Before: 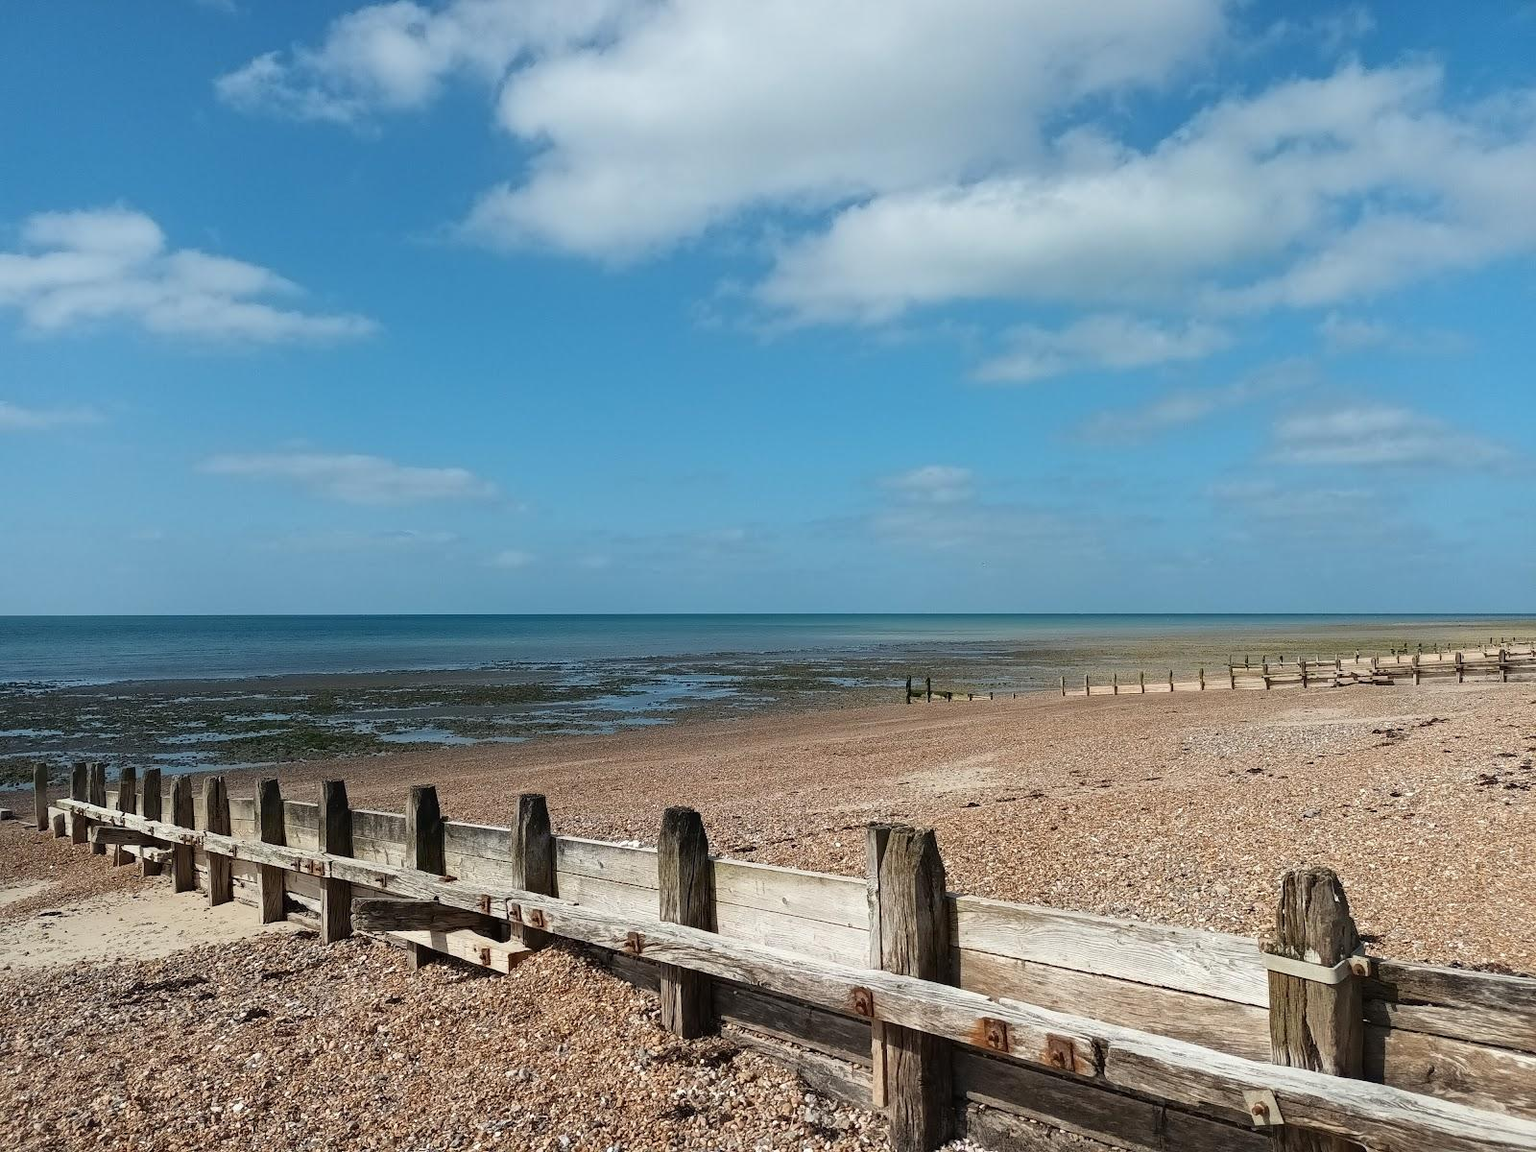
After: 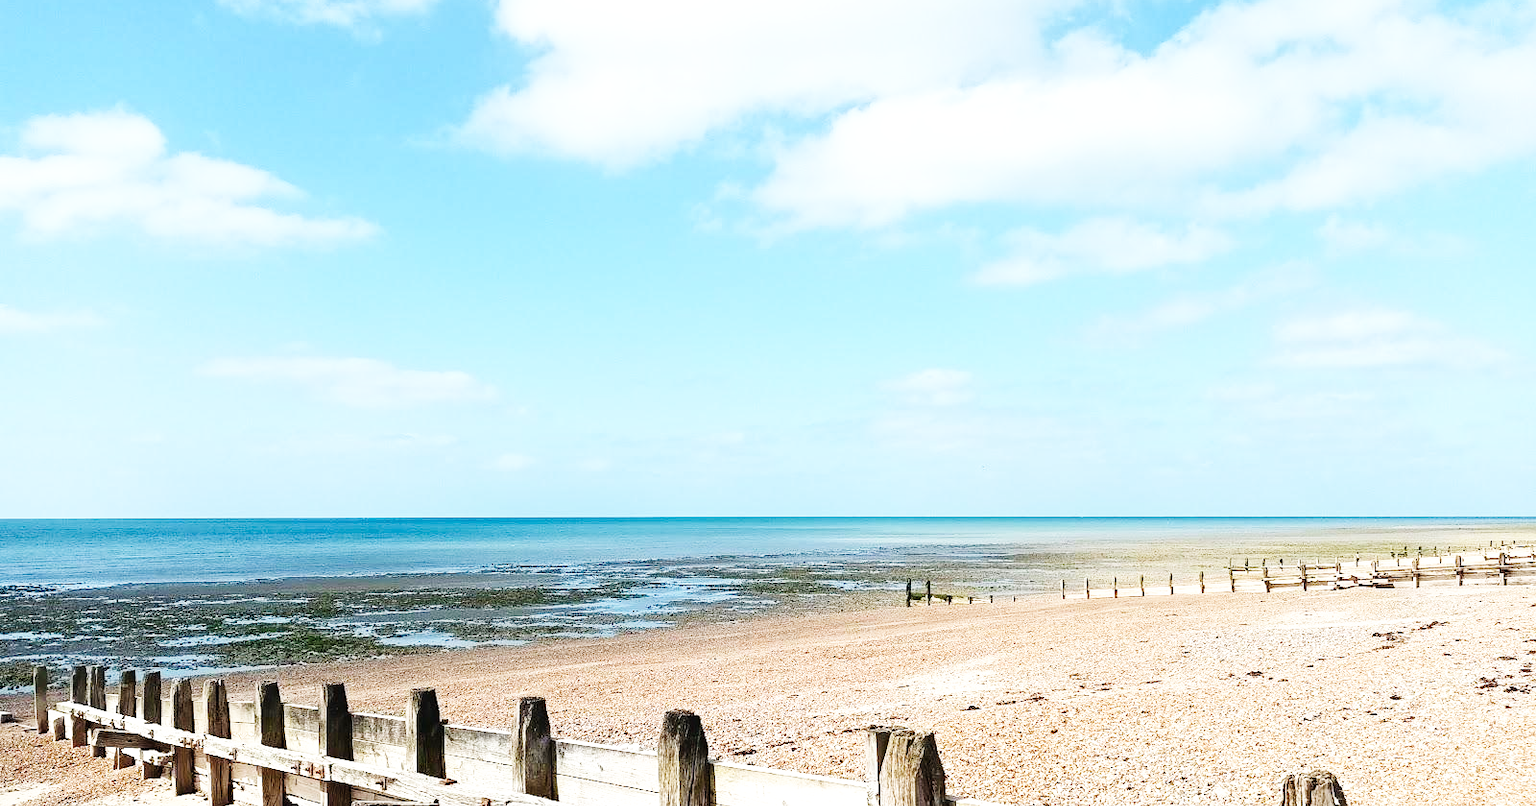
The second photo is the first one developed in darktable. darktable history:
base curve: curves: ch0 [(0, 0.003) (0.001, 0.002) (0.006, 0.004) (0.02, 0.022) (0.048, 0.086) (0.094, 0.234) (0.162, 0.431) (0.258, 0.629) (0.385, 0.8) (0.548, 0.918) (0.751, 0.988) (1, 1)], preserve colors none
exposure: exposure 0.607 EV, compensate highlight preservation false
crop and rotate: top 8.422%, bottom 21.51%
